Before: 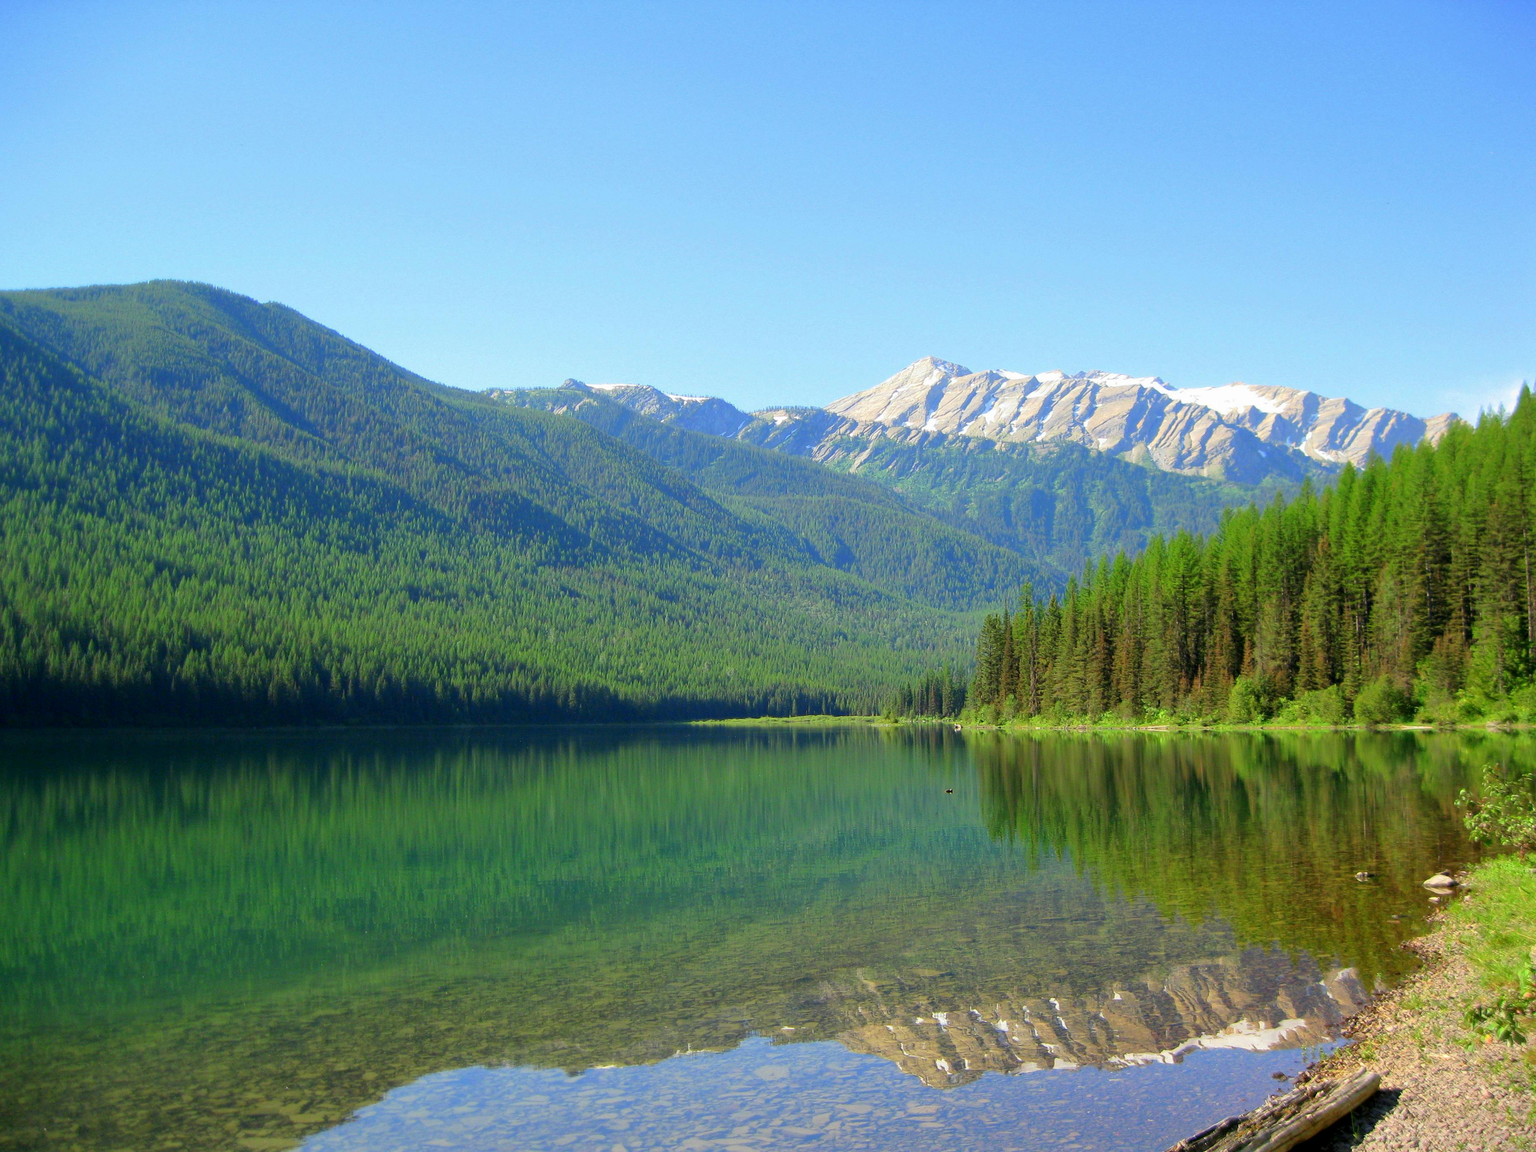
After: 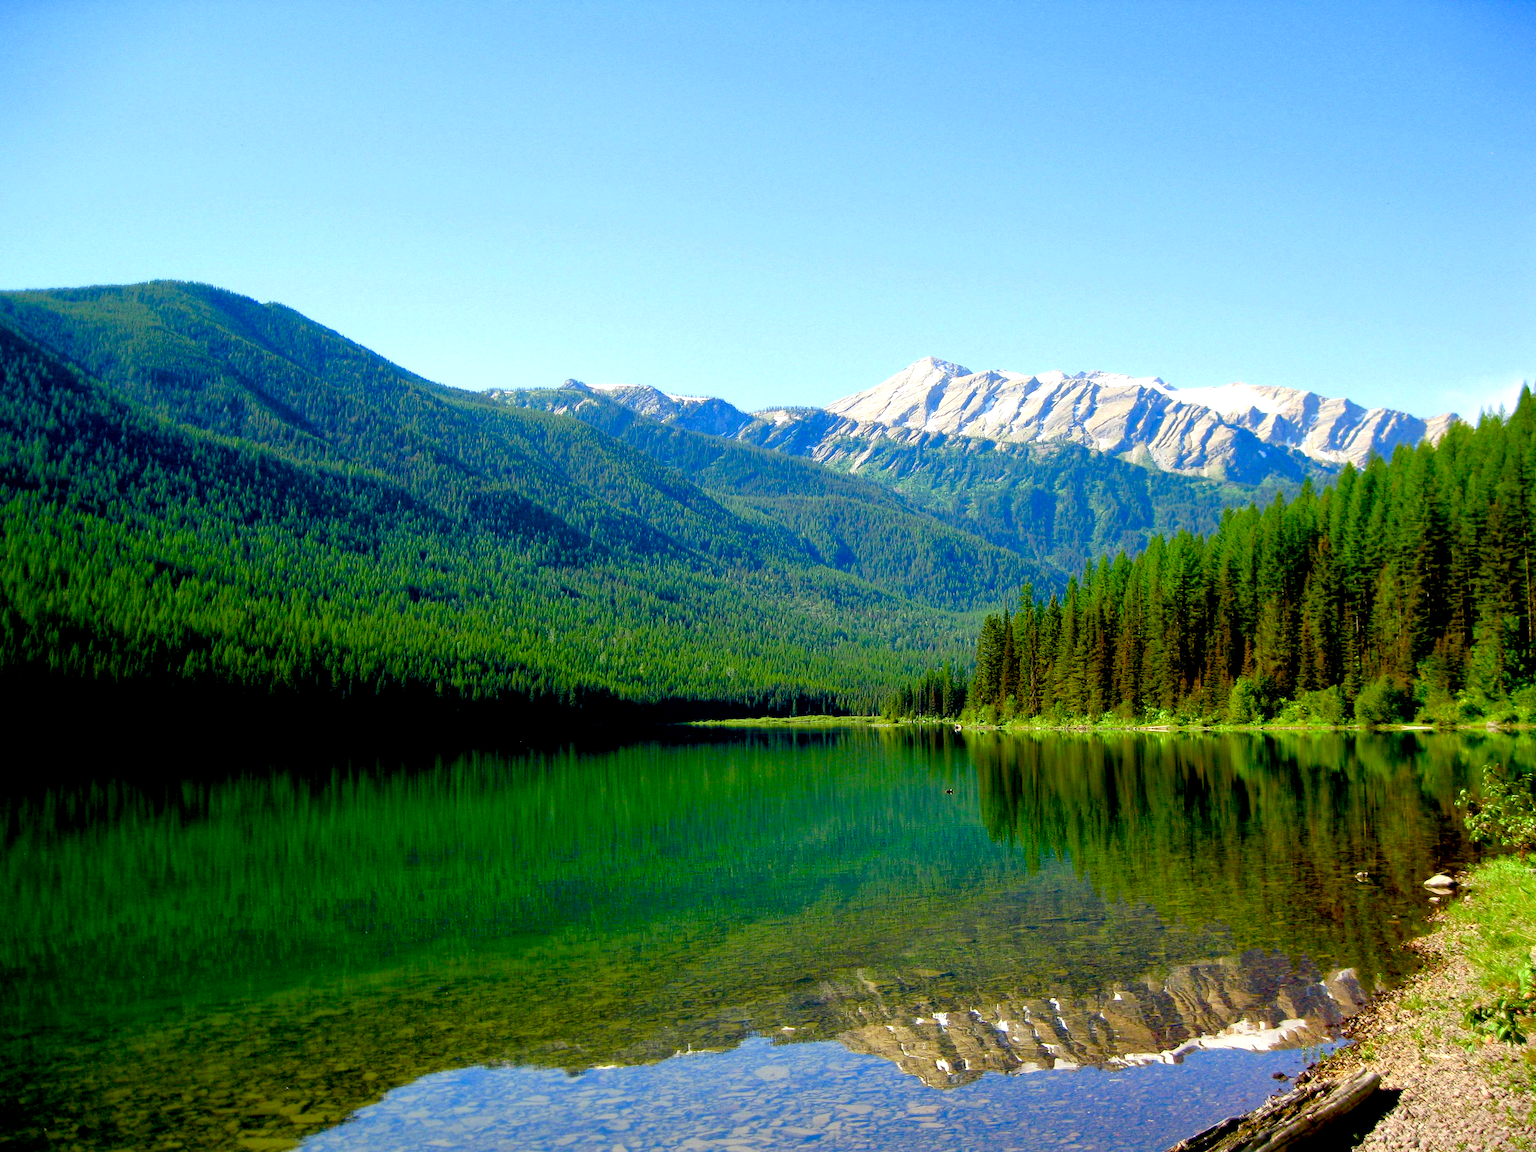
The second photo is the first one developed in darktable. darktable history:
exposure: black level correction 0.047, exposure 0.013 EV, compensate highlight preservation false
color balance rgb: perceptual saturation grading › highlights -29.58%, perceptual saturation grading › mid-tones 29.47%, perceptual saturation grading › shadows 59.73%, perceptual brilliance grading › global brilliance -17.79%, perceptual brilliance grading › highlights 28.73%, global vibrance 15.44%
